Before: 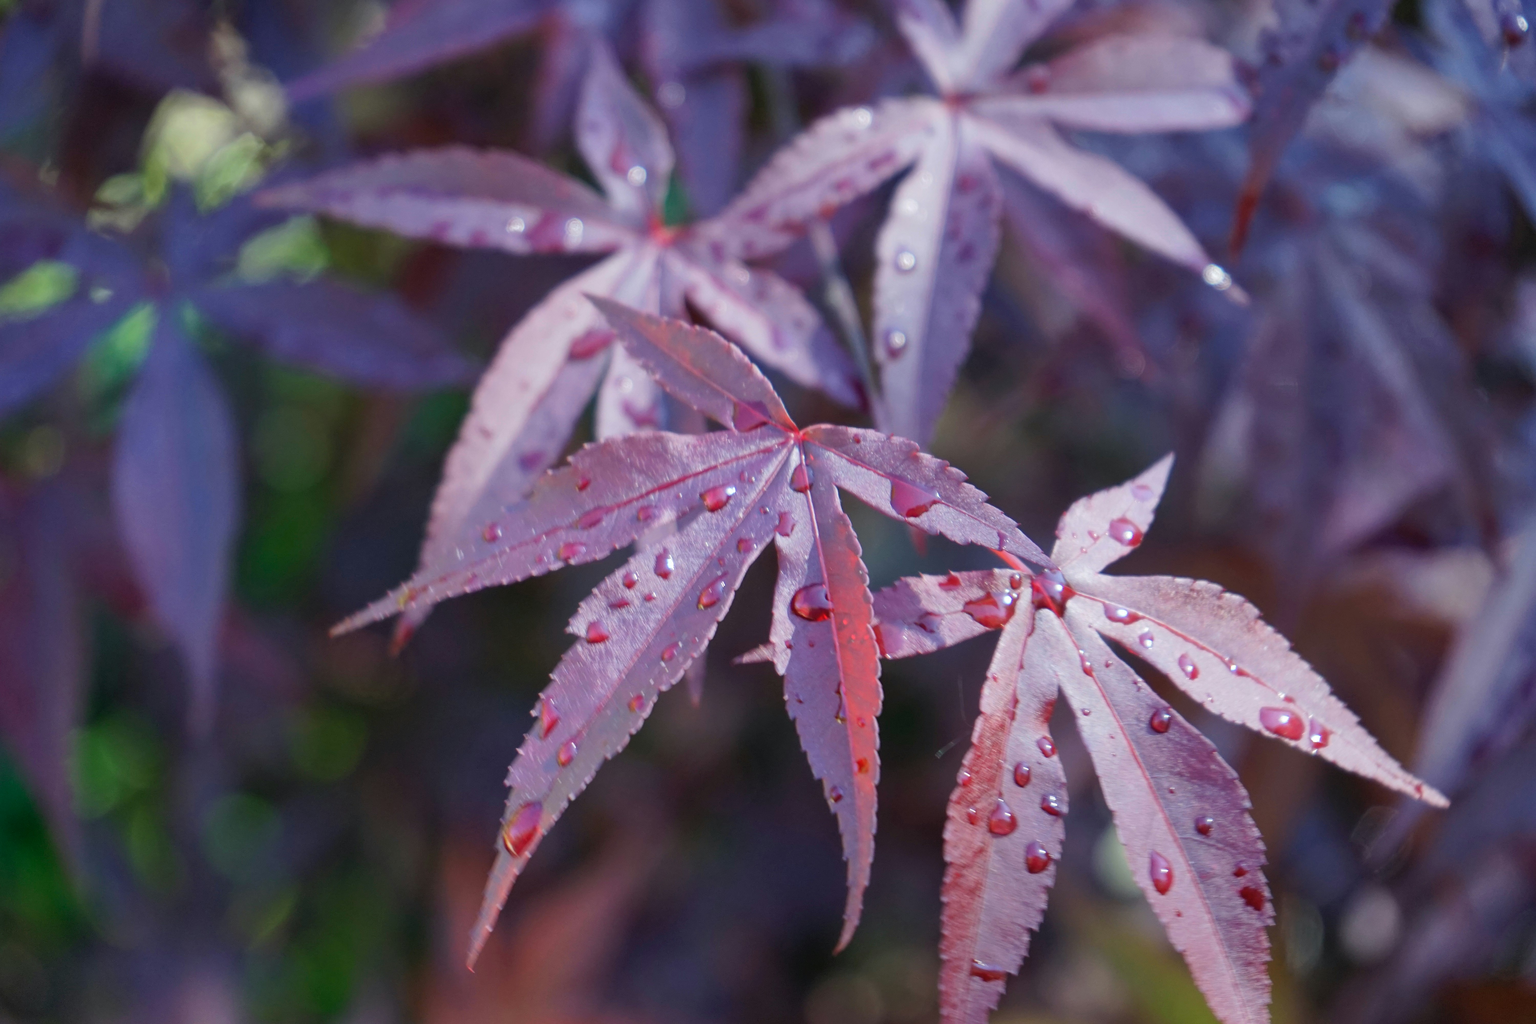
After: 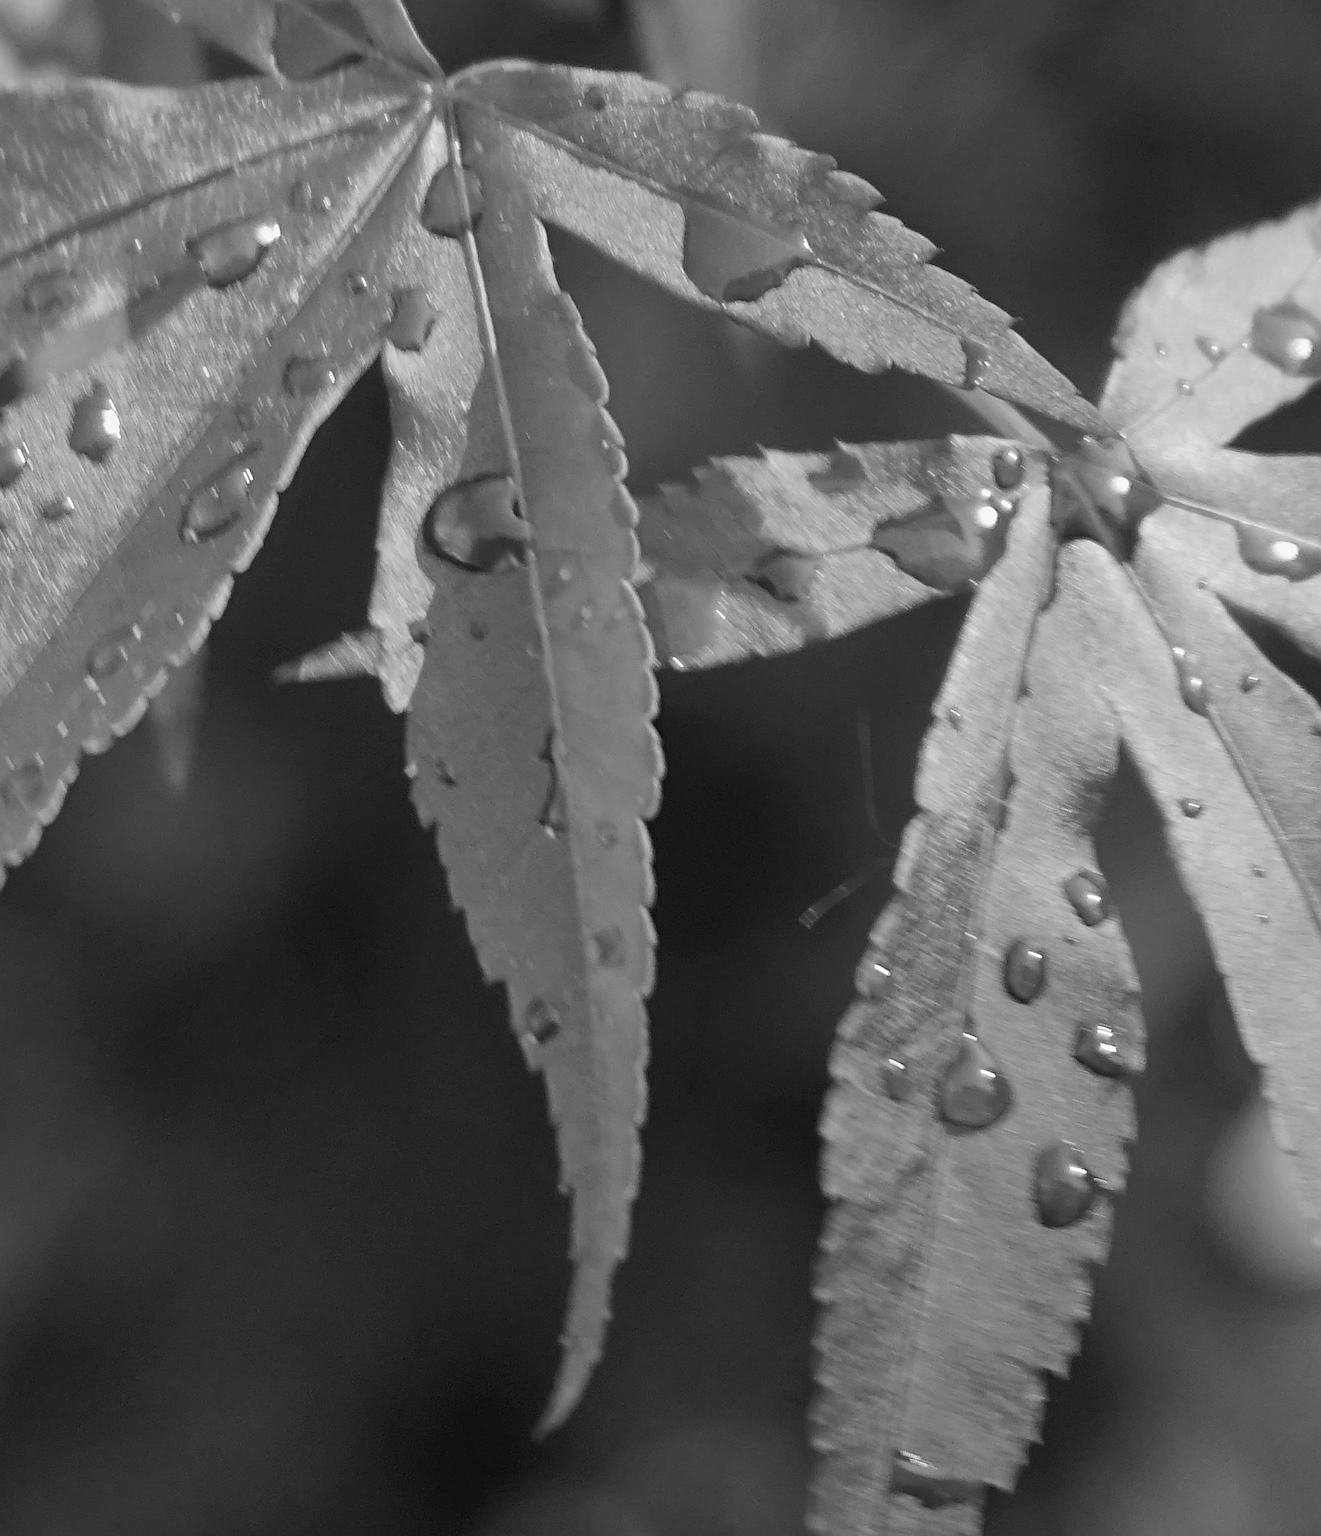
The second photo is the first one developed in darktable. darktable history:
monochrome: a 32, b 64, size 2.3
sharpen: on, module defaults
crop: left 40.878%, top 39.176%, right 25.993%, bottom 3.081%
